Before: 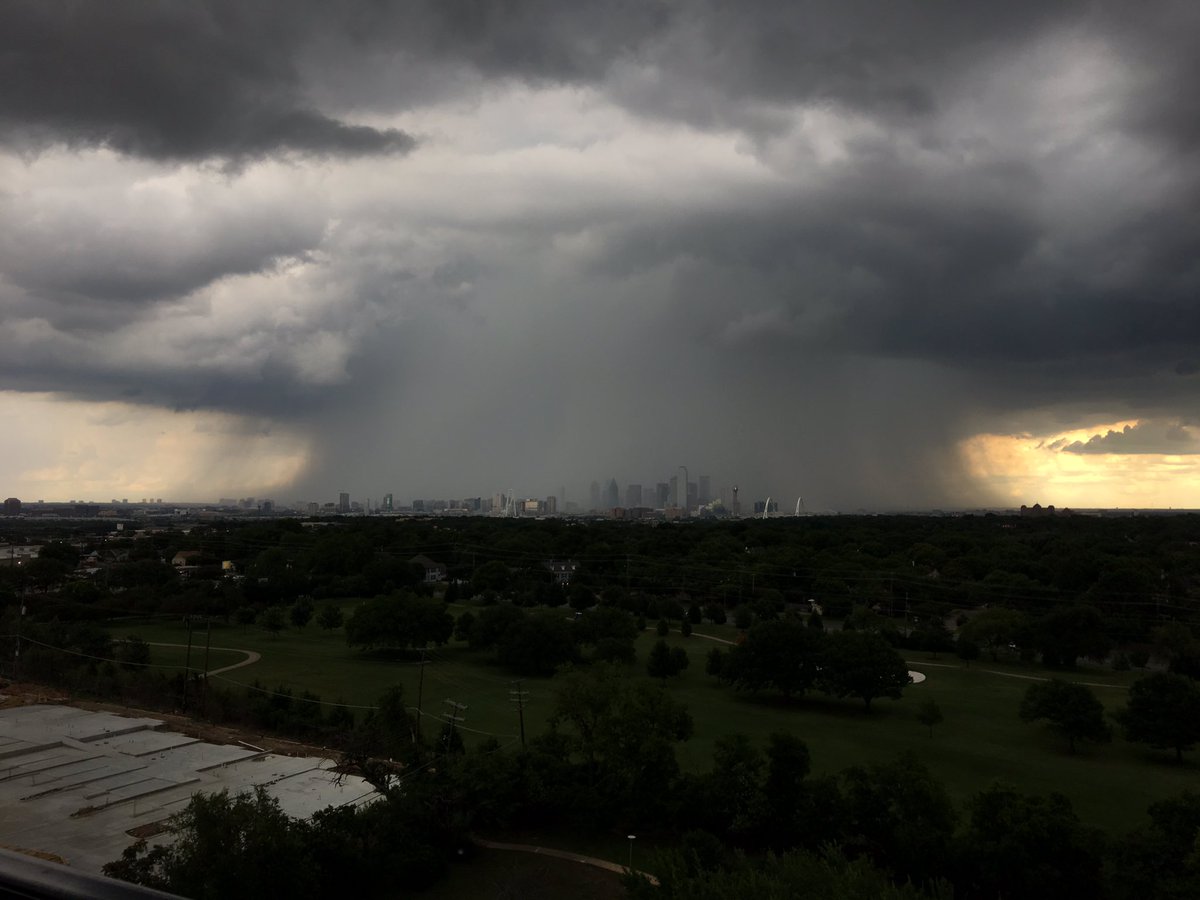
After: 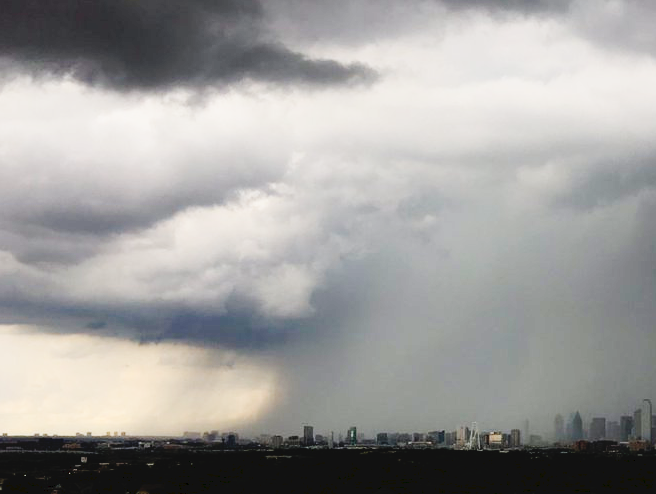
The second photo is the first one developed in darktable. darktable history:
crop and rotate: left 3.047%, top 7.509%, right 42.236%, bottom 37.598%
tone curve: curves: ch0 [(0, 0) (0.003, 0.047) (0.011, 0.051) (0.025, 0.051) (0.044, 0.057) (0.069, 0.068) (0.1, 0.076) (0.136, 0.108) (0.177, 0.166) (0.224, 0.229) (0.277, 0.299) (0.335, 0.364) (0.399, 0.46) (0.468, 0.553) (0.543, 0.639) (0.623, 0.724) (0.709, 0.808) (0.801, 0.886) (0.898, 0.954) (1, 1)], preserve colors none
base curve: curves: ch0 [(0, 0) (0.036, 0.025) (0.121, 0.166) (0.206, 0.329) (0.605, 0.79) (1, 1)], preserve colors none
exposure: exposure -0.048 EV, compensate highlight preservation false
